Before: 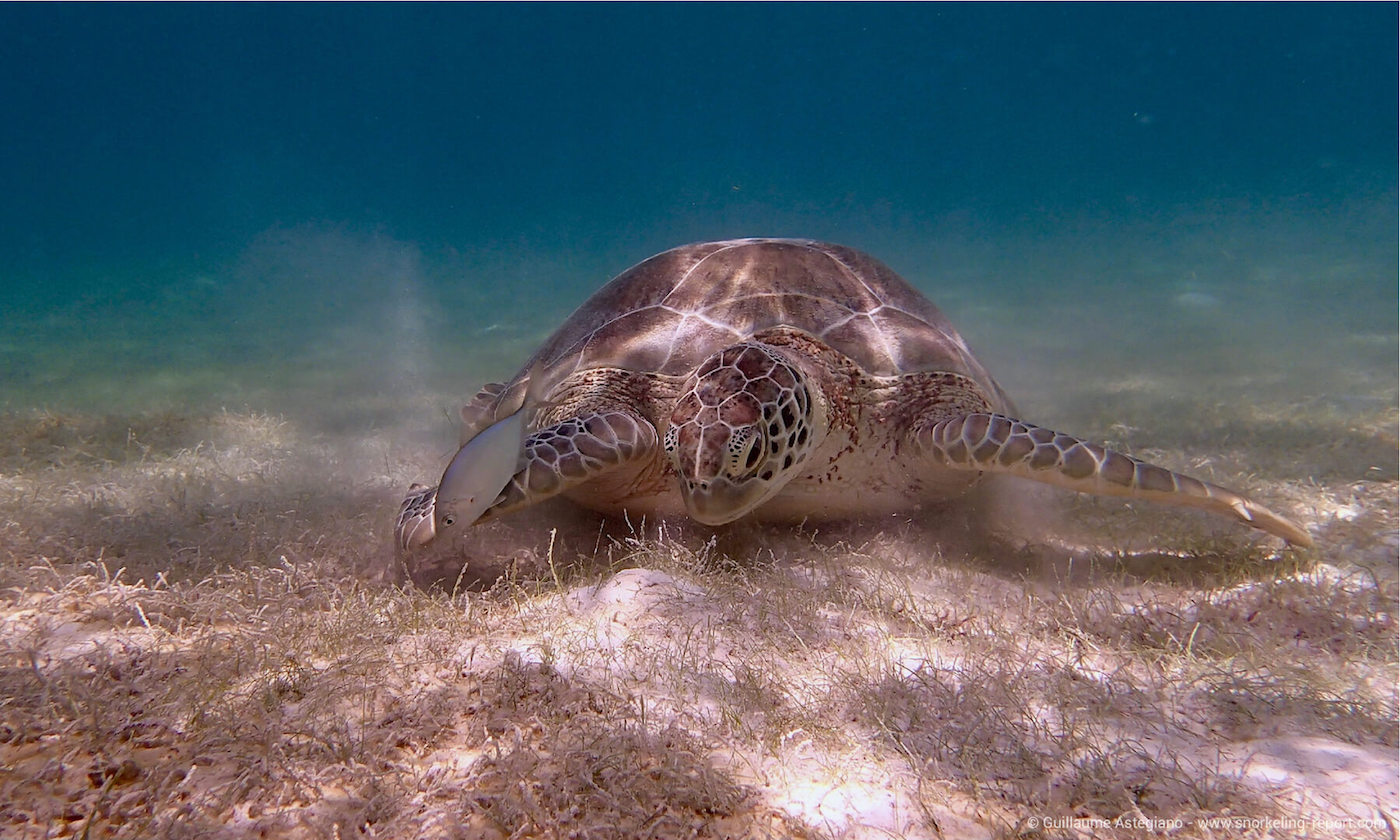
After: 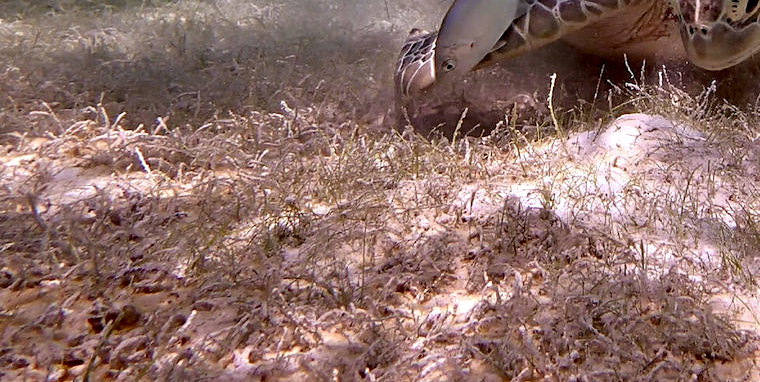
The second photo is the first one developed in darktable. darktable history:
crop and rotate: top 54.274%, right 45.671%, bottom 0.141%
contrast equalizer: octaves 7, y [[0.6 ×6], [0.55 ×6], [0 ×6], [0 ×6], [0 ×6]]
